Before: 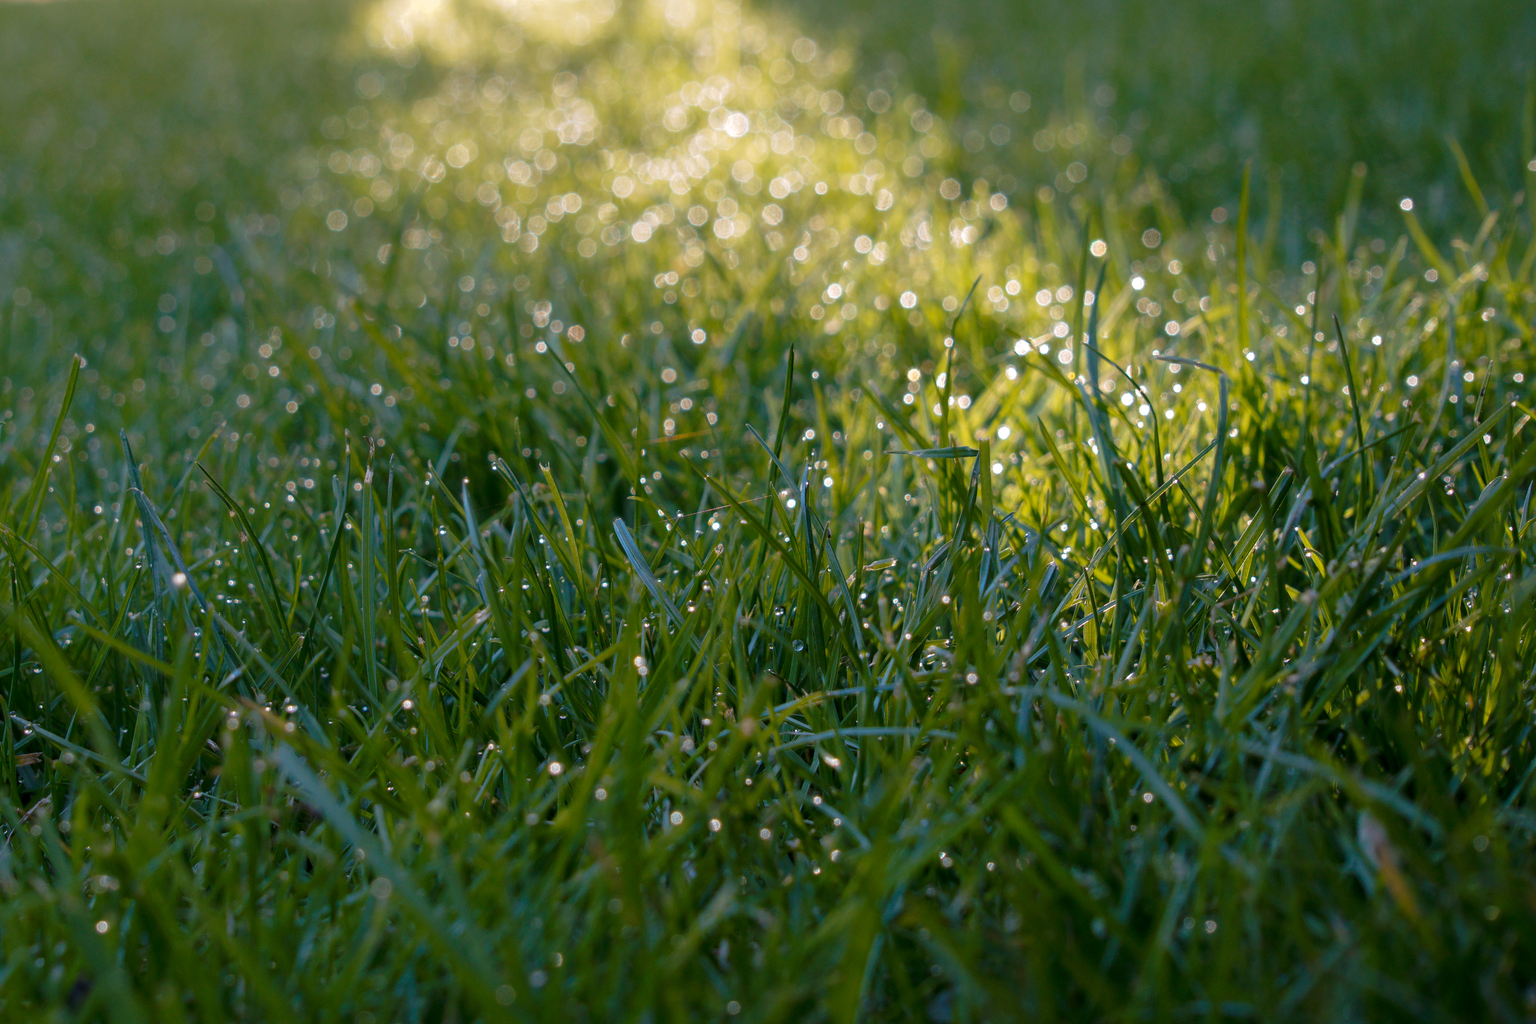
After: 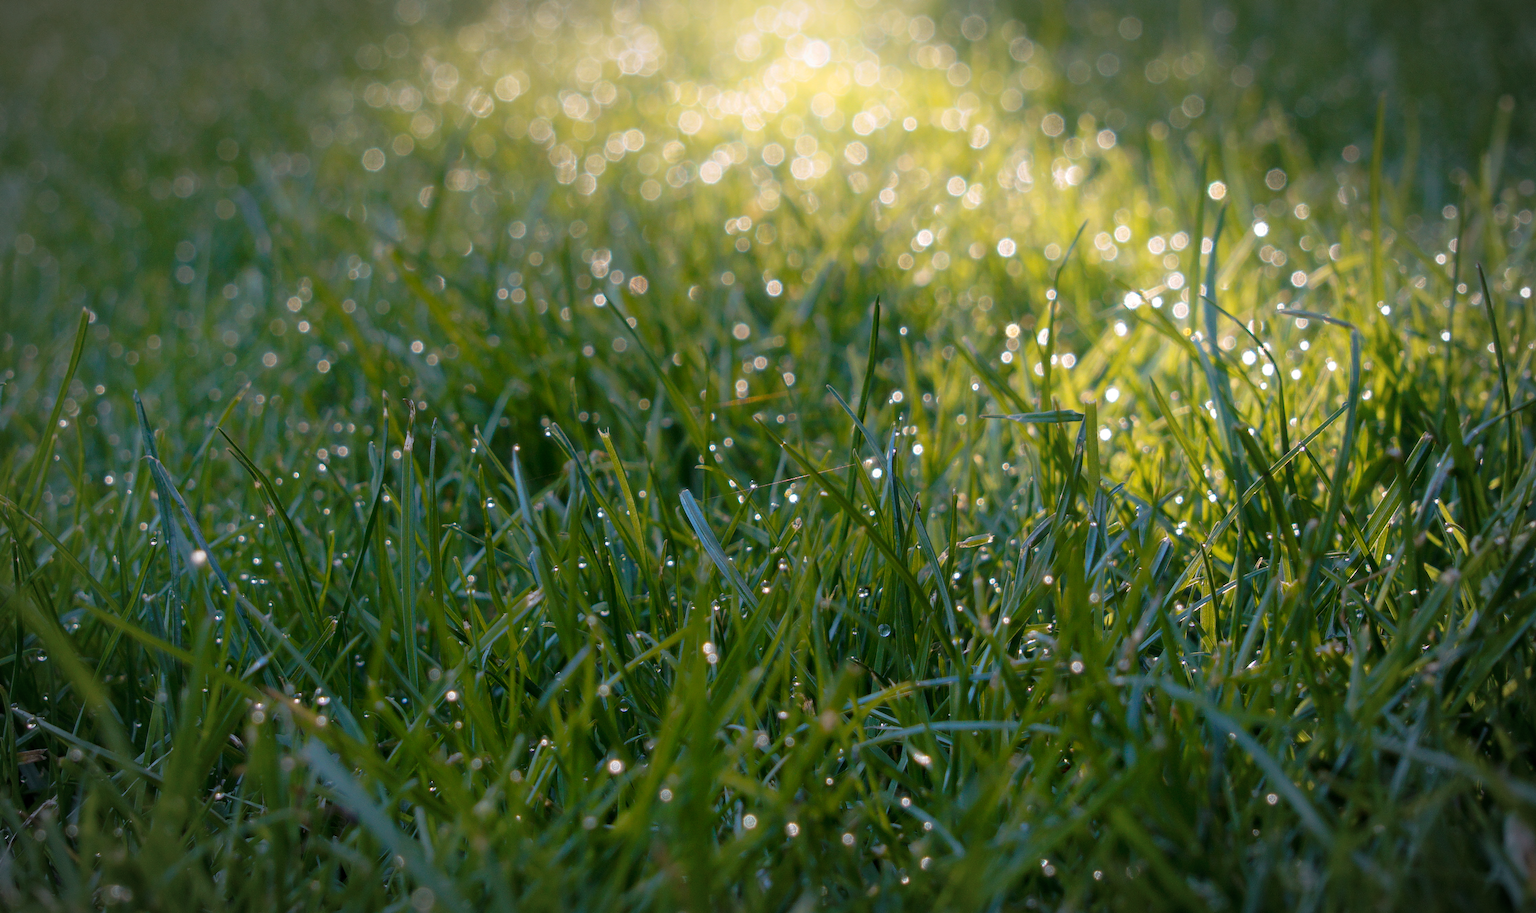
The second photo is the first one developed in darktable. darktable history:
vignetting: fall-off radius 70%, automatic ratio true
crop: top 7.49%, right 9.717%, bottom 11.943%
bloom: size 40%
